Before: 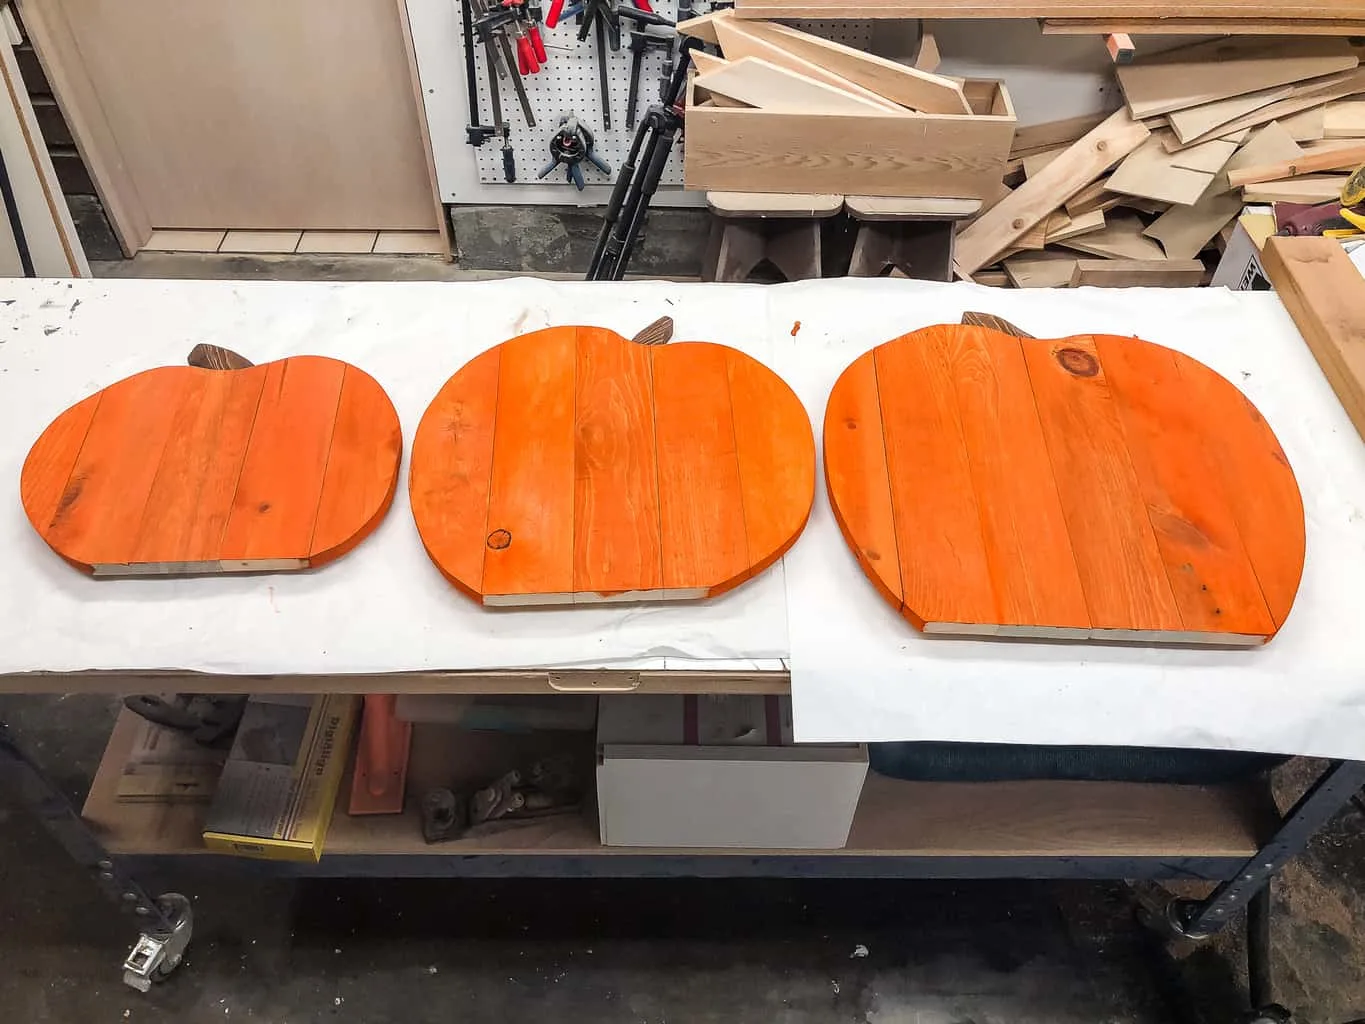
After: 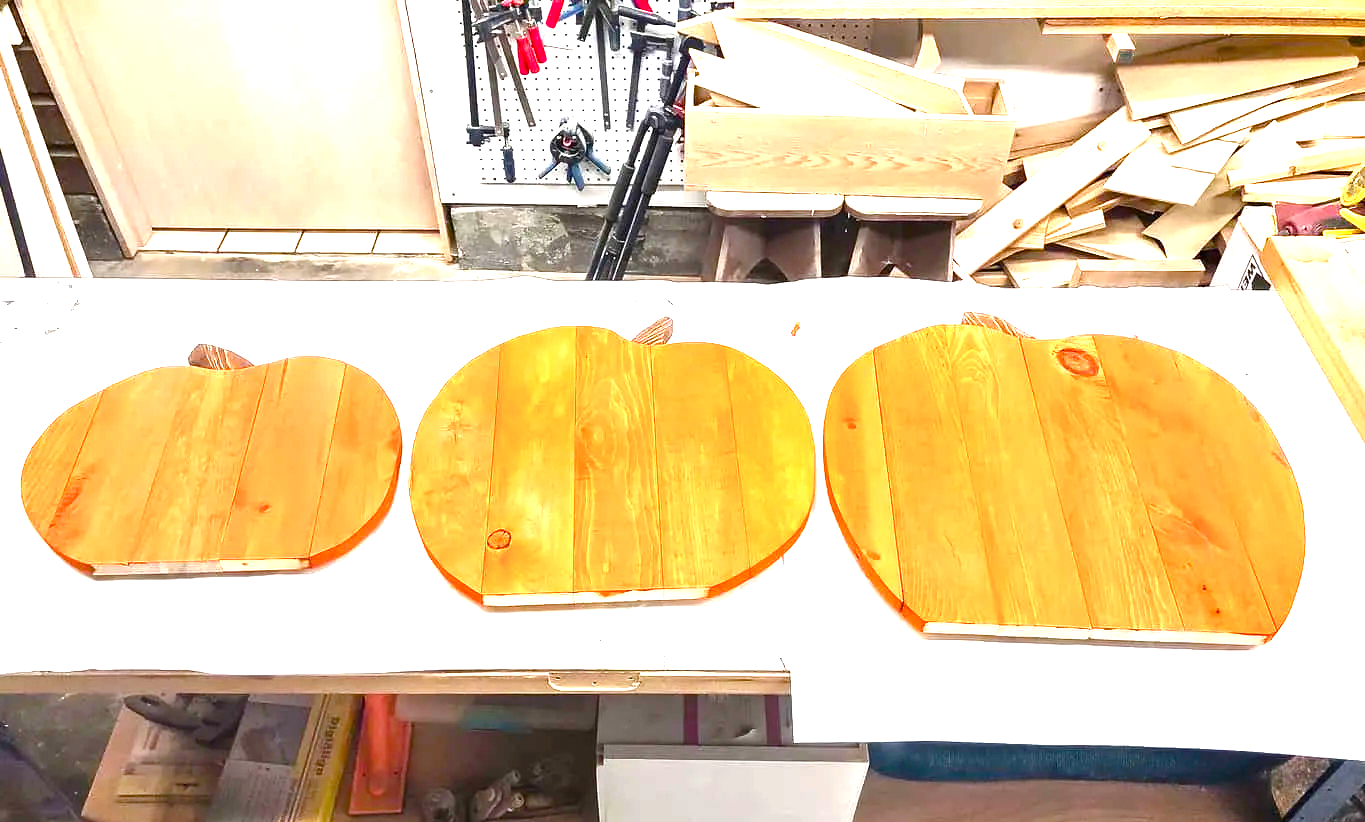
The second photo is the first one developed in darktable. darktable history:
exposure: black level correction 0, exposure 1.2 EV, compensate exposure bias true, compensate highlight preservation false
crop: bottom 19.644%
color balance rgb: linear chroma grading › shadows -2.2%, linear chroma grading › highlights -15%, linear chroma grading › global chroma -10%, linear chroma grading › mid-tones -10%, perceptual saturation grading › global saturation 45%, perceptual saturation grading › highlights -50%, perceptual saturation grading › shadows 30%, perceptual brilliance grading › global brilliance 18%, global vibrance 45%
